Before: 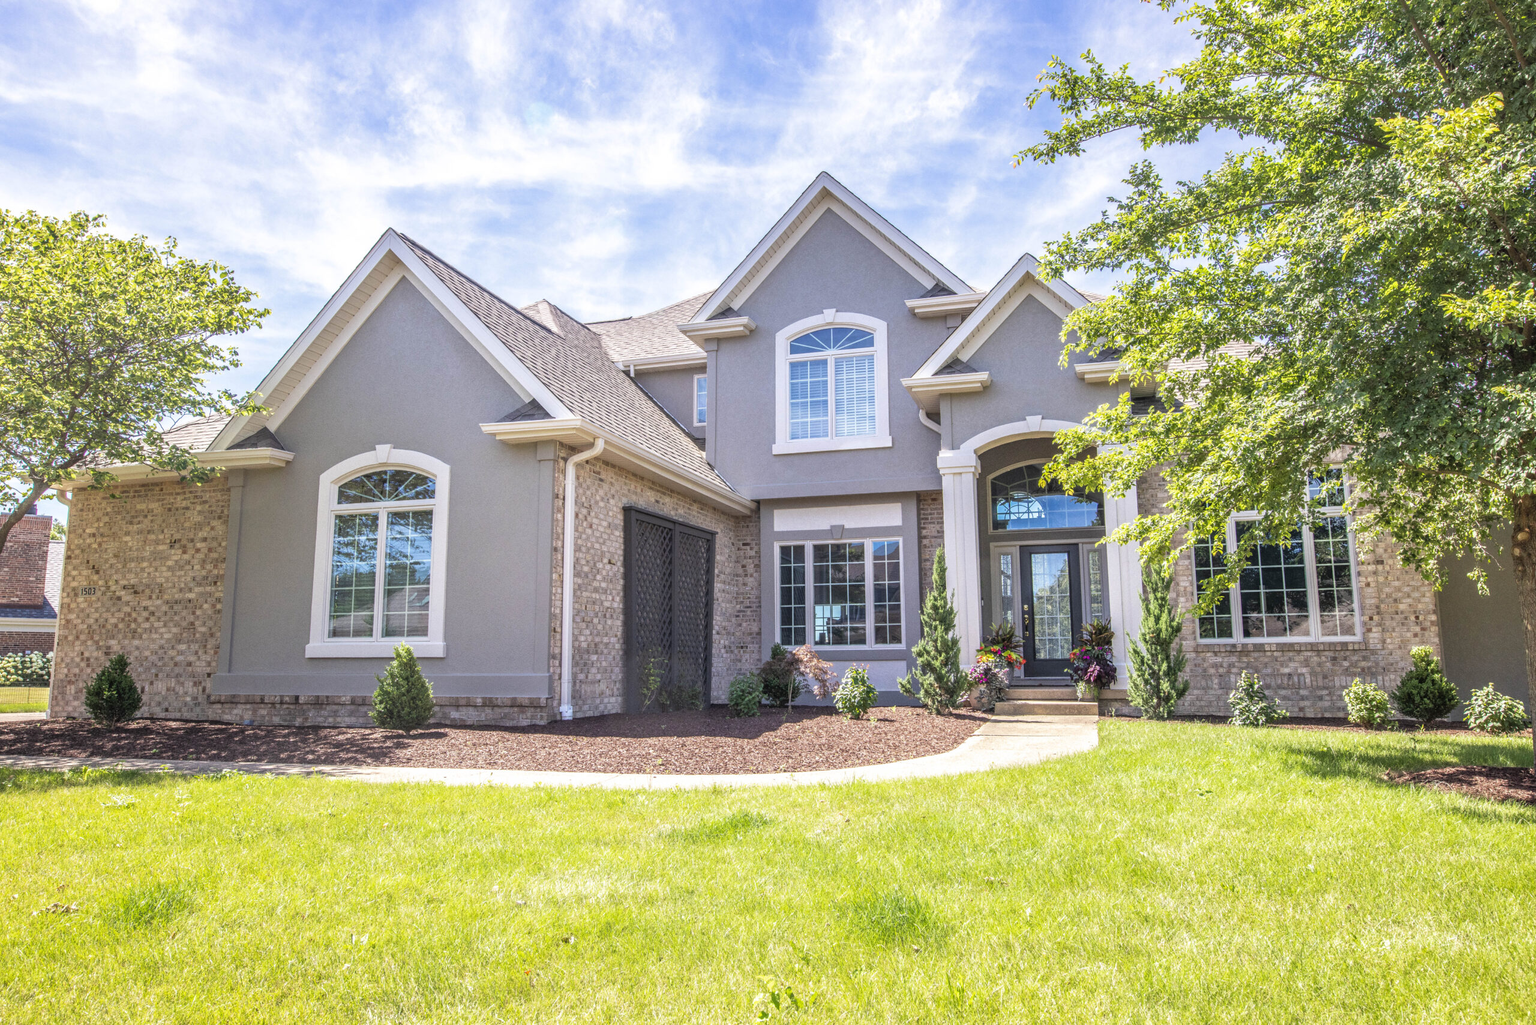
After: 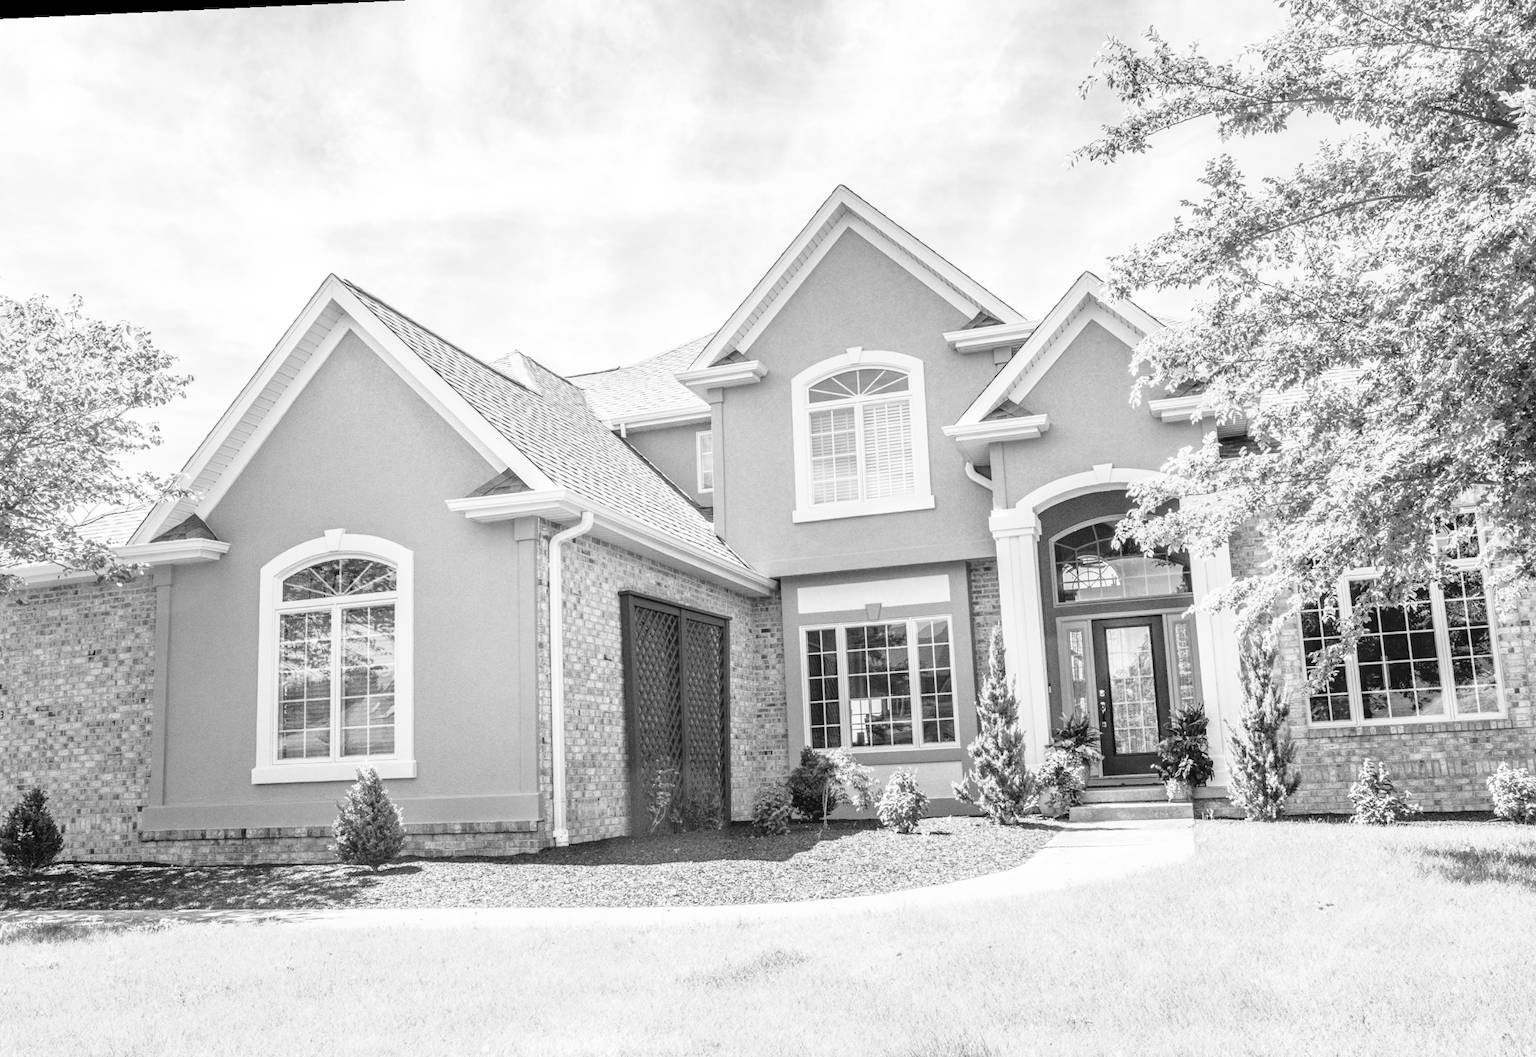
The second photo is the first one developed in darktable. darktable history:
rotate and perspective: rotation -2.22°, lens shift (horizontal) -0.022, automatic cropping off
base curve: curves: ch0 [(0, 0) (0.028, 0.03) (0.121, 0.232) (0.46, 0.748) (0.859, 0.968) (1, 1)]
monochrome: a 1.94, b -0.638
crop and rotate: left 7.196%, top 4.574%, right 10.605%, bottom 13.178%
